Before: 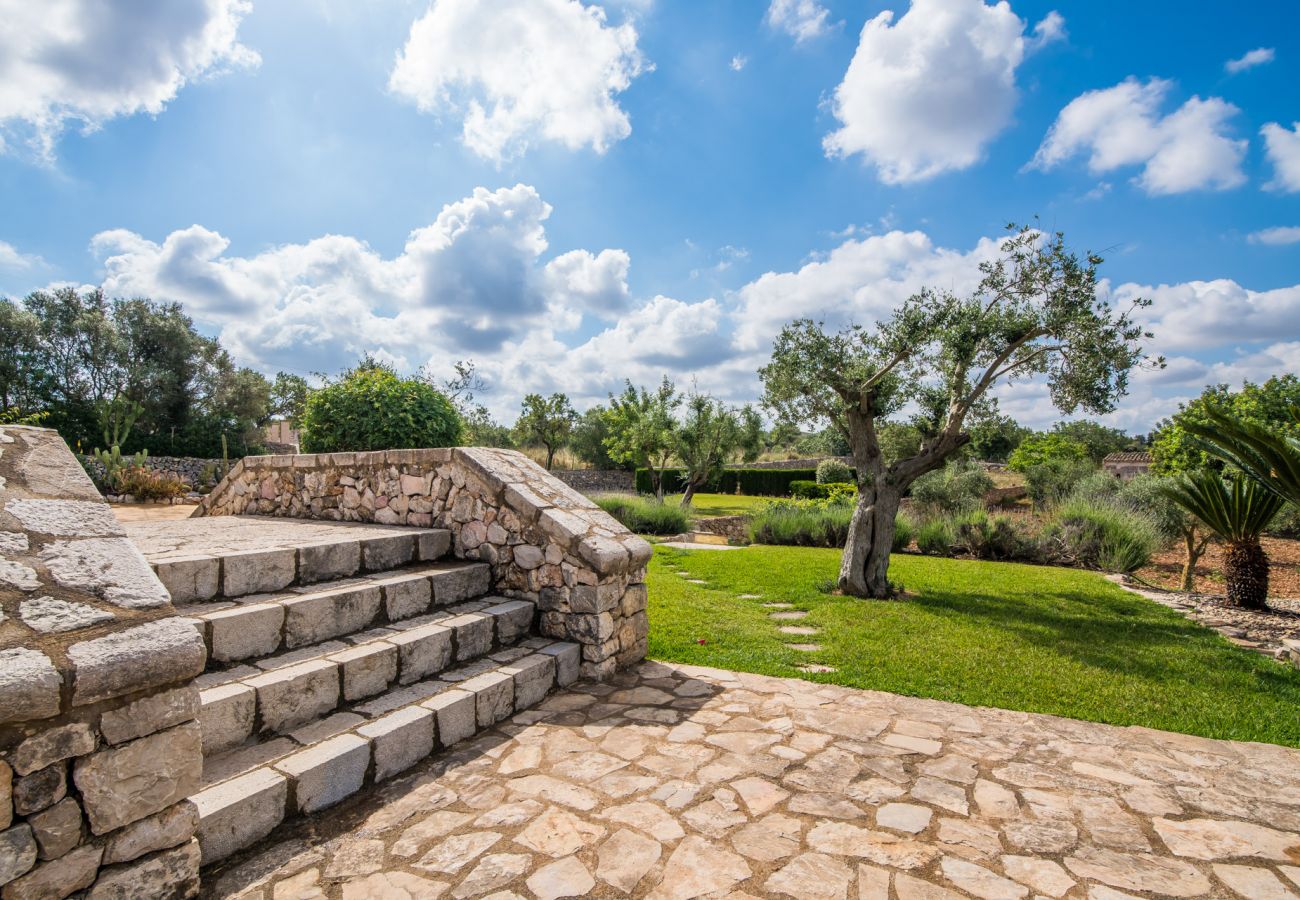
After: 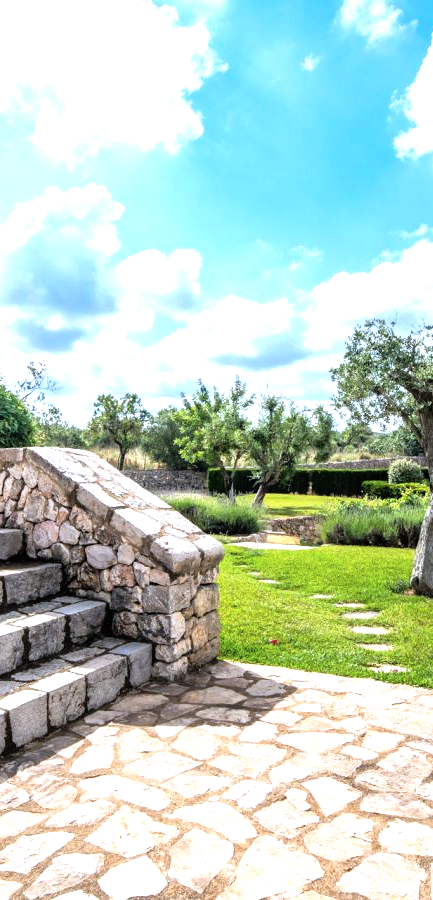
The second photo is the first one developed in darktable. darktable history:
tone equalizer: -8 EV -1.05 EV, -7 EV -1 EV, -6 EV -0.891 EV, -5 EV -0.607 EV, -3 EV 0.575 EV, -2 EV 0.85 EV, -1 EV 1.01 EV, +0 EV 1.07 EV
color calibration: gray › normalize channels true, x 0.369, y 0.382, temperature 4317.52 K, gamut compression 0.023
crop: left 32.974%, right 33.667%
